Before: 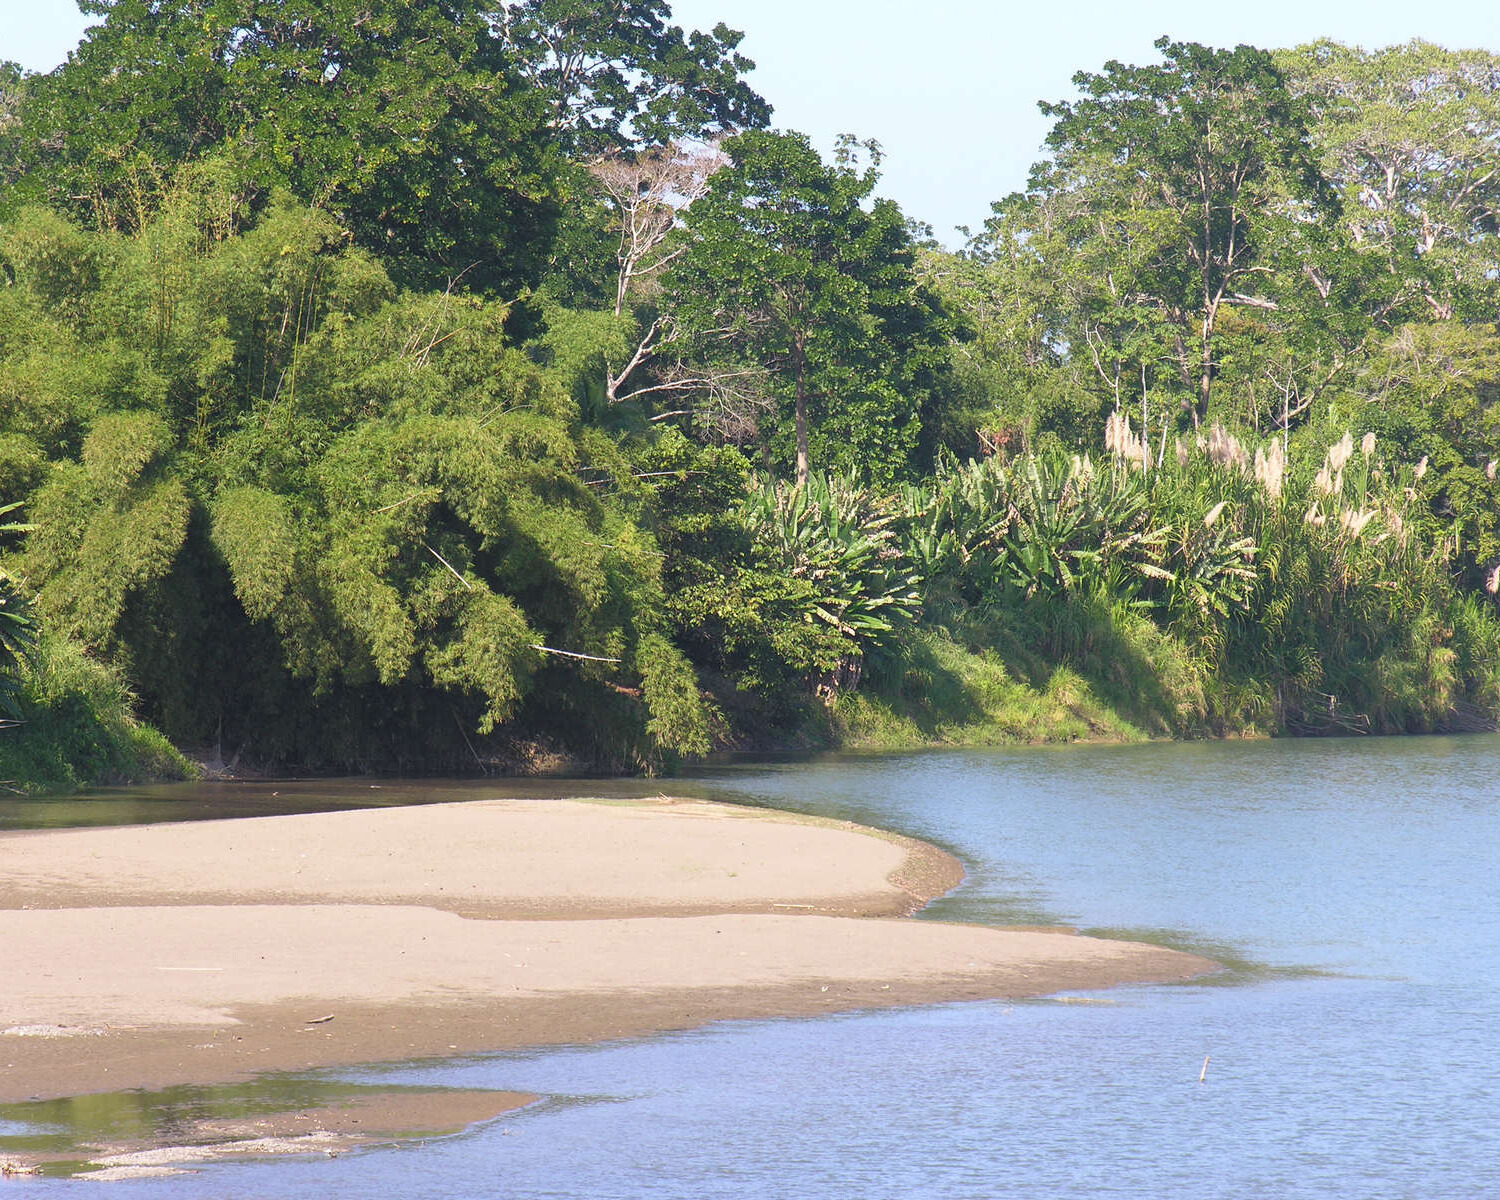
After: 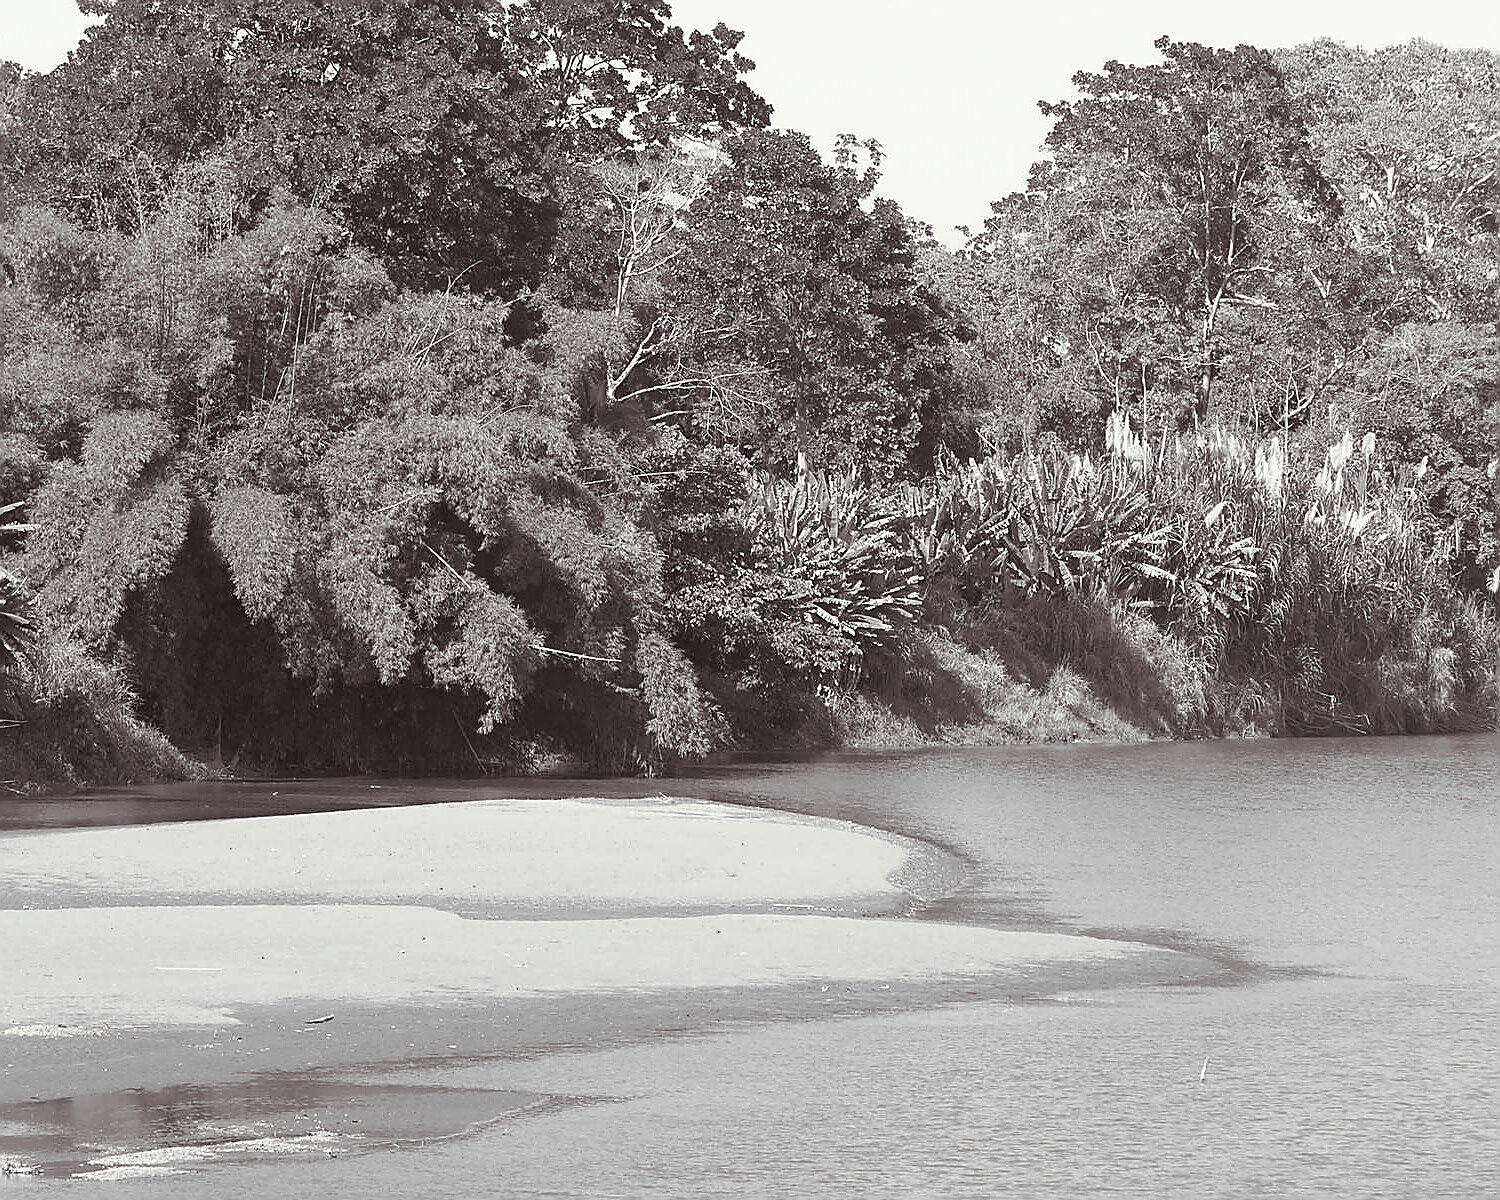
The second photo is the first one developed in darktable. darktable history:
split-toning: shadows › saturation 0.2
sharpen: radius 1.4, amount 1.25, threshold 0.7
monochrome: on, module defaults
